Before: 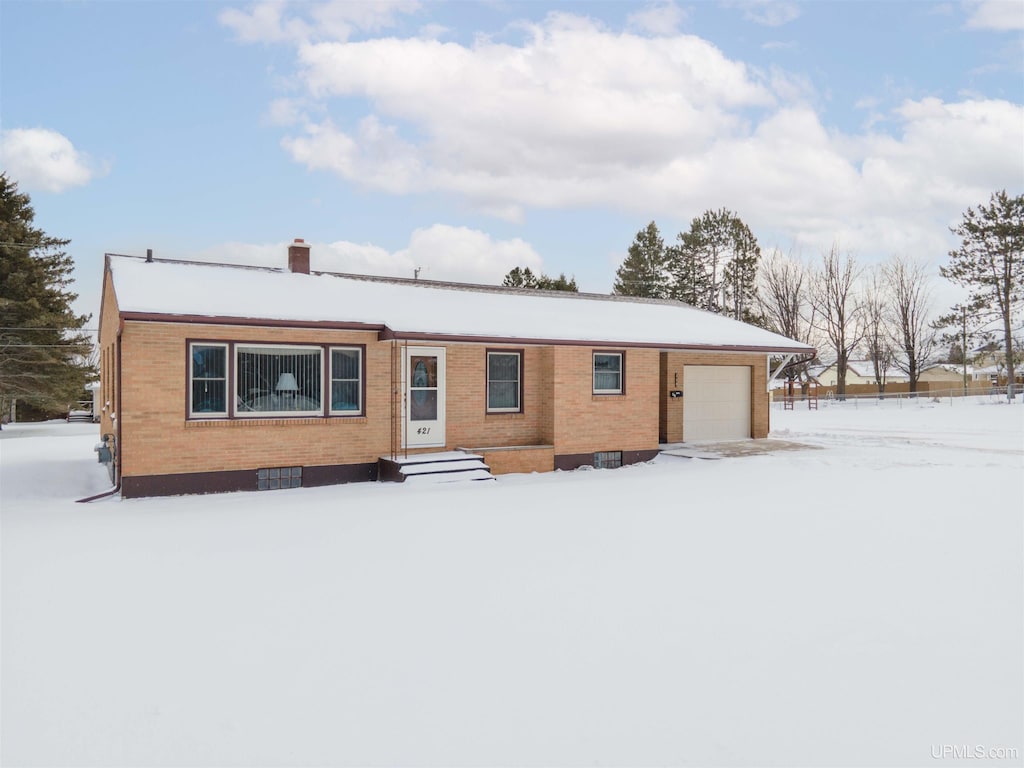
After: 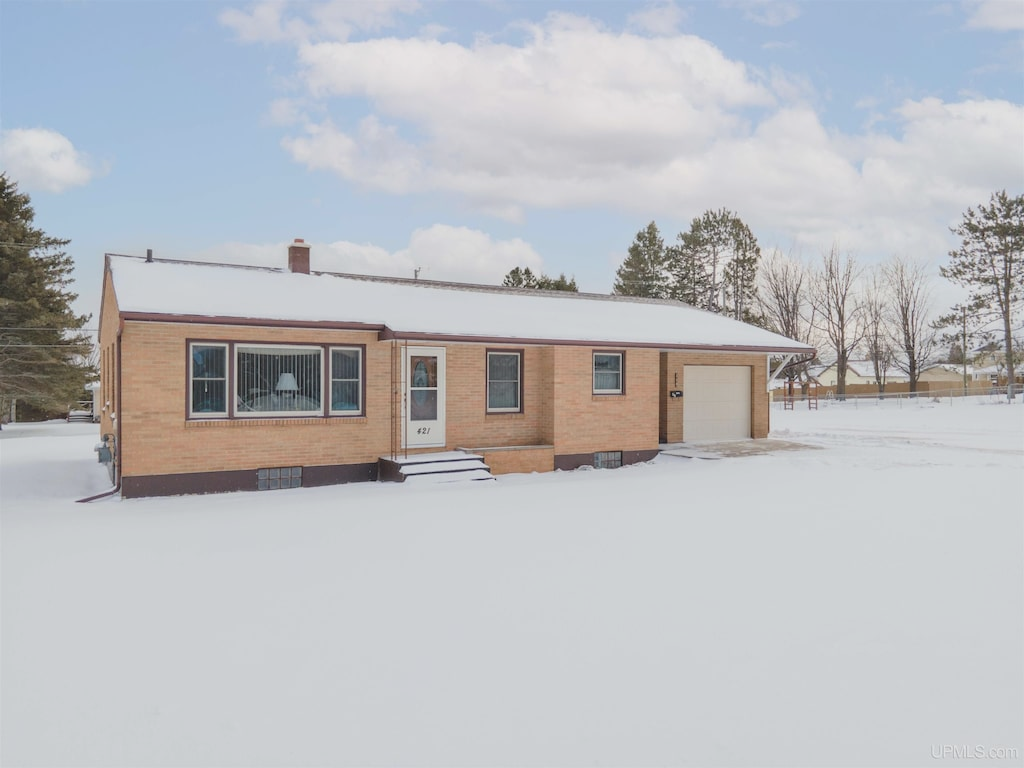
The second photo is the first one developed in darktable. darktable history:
contrast brightness saturation: contrast -0.161, brightness 0.042, saturation -0.132
